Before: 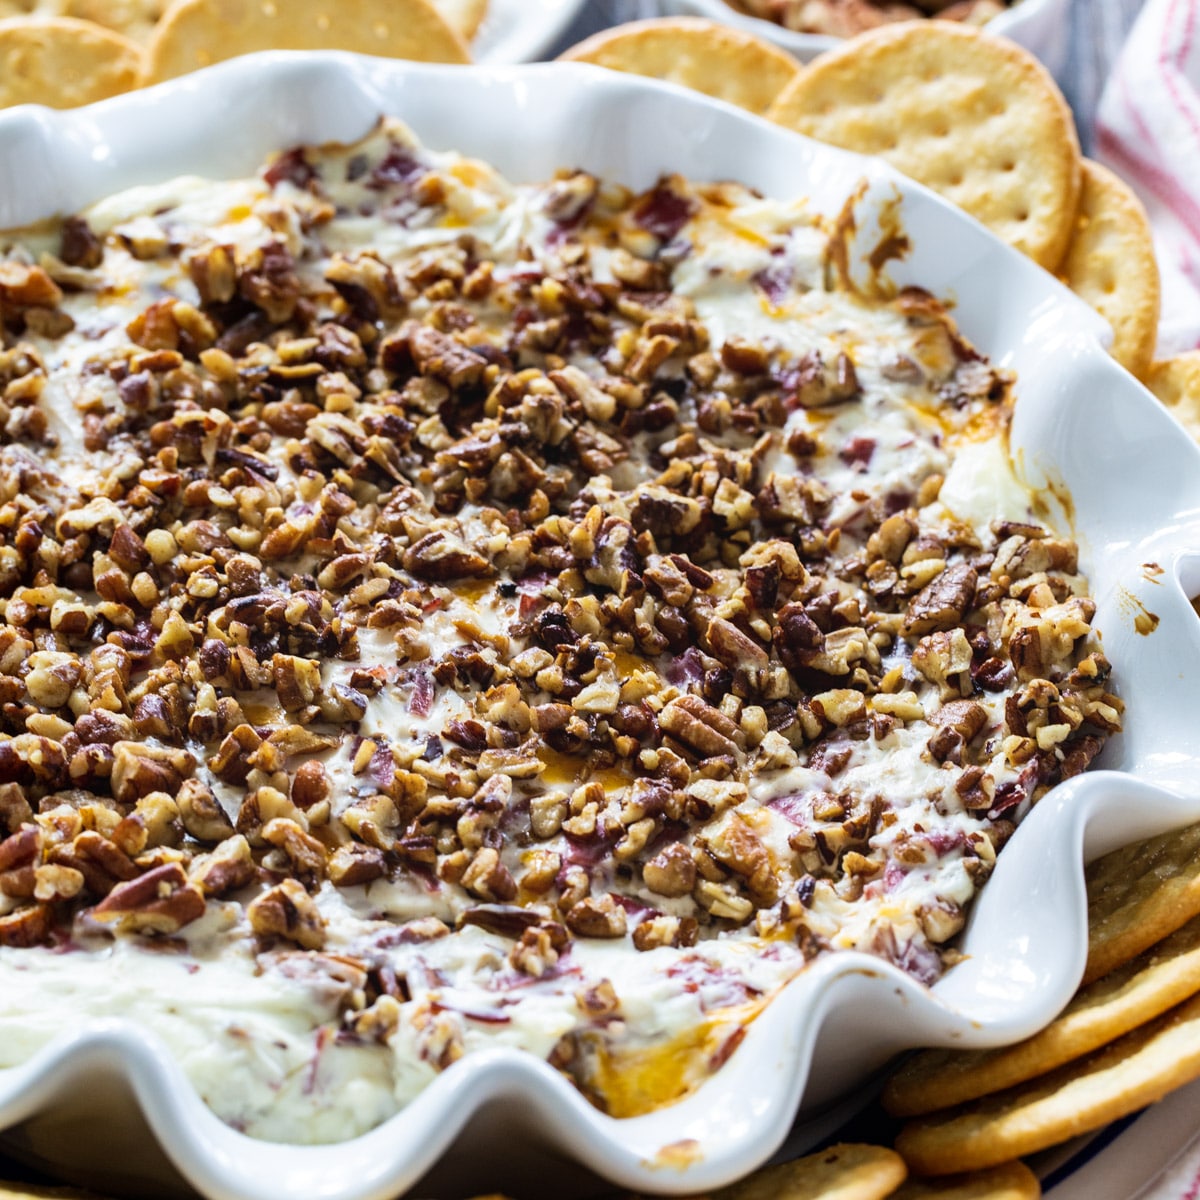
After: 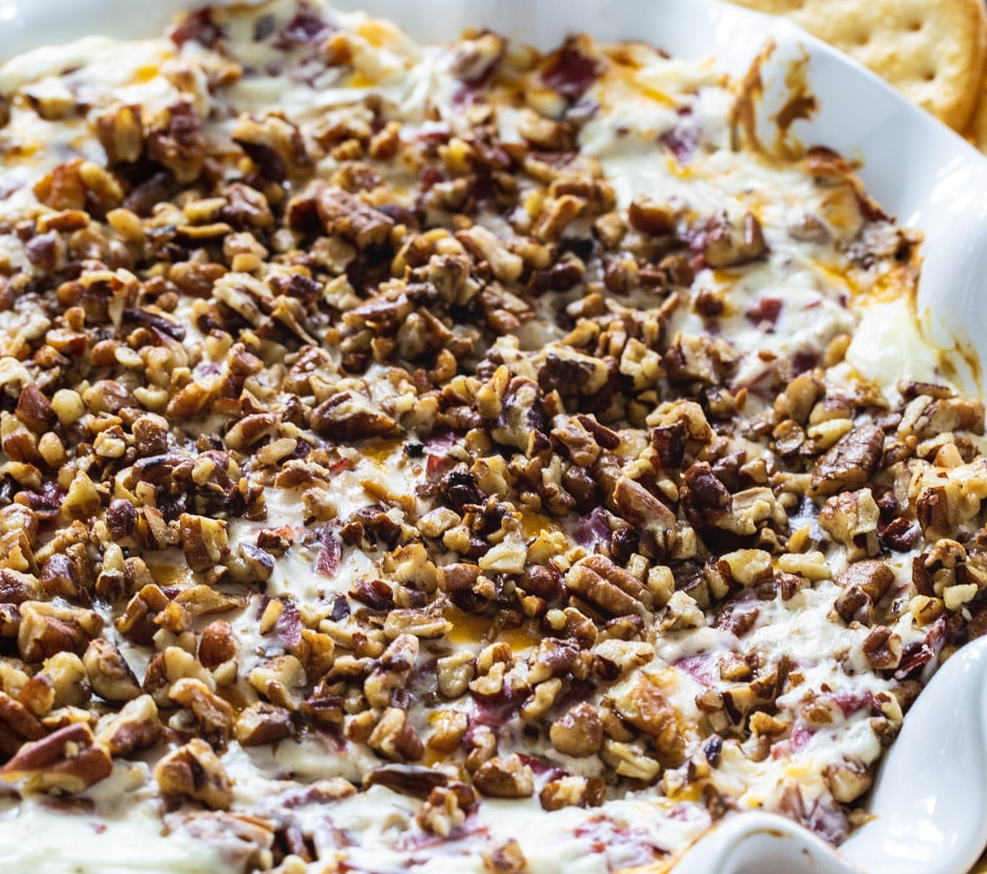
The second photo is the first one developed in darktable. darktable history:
crop: left 7.759%, top 11.672%, right 9.926%, bottom 15.436%
